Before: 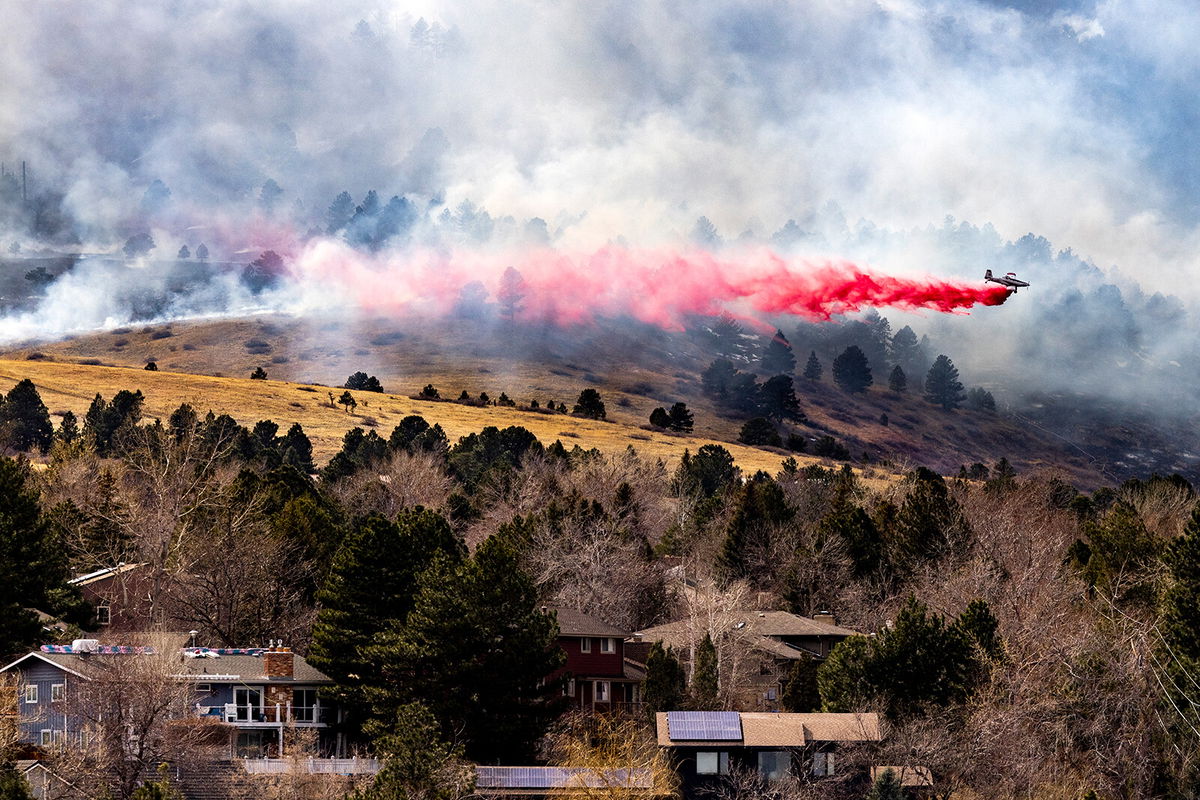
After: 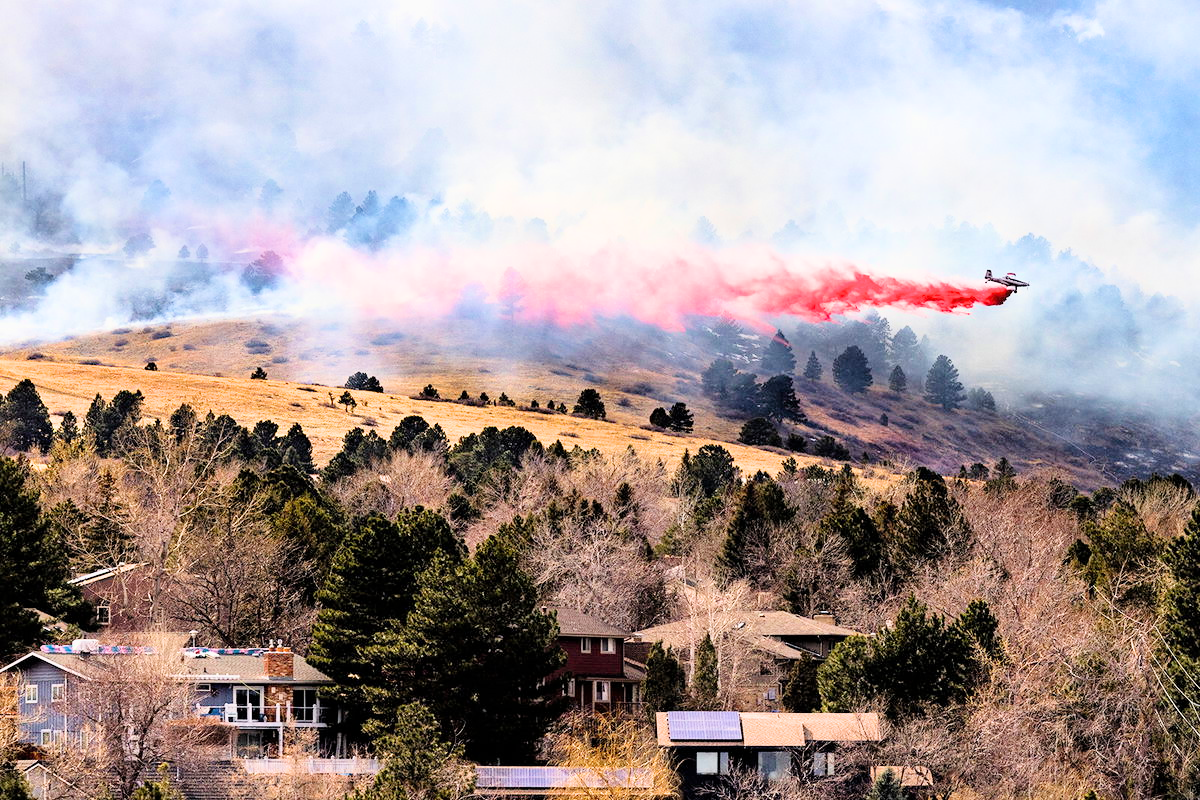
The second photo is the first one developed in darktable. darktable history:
exposure: black level correction 0, exposure 1.741 EV, compensate exposure bias true, compensate highlight preservation false
filmic rgb: black relative exposure -7.48 EV, white relative exposure 4.83 EV, hardness 3.4, color science v6 (2022)
